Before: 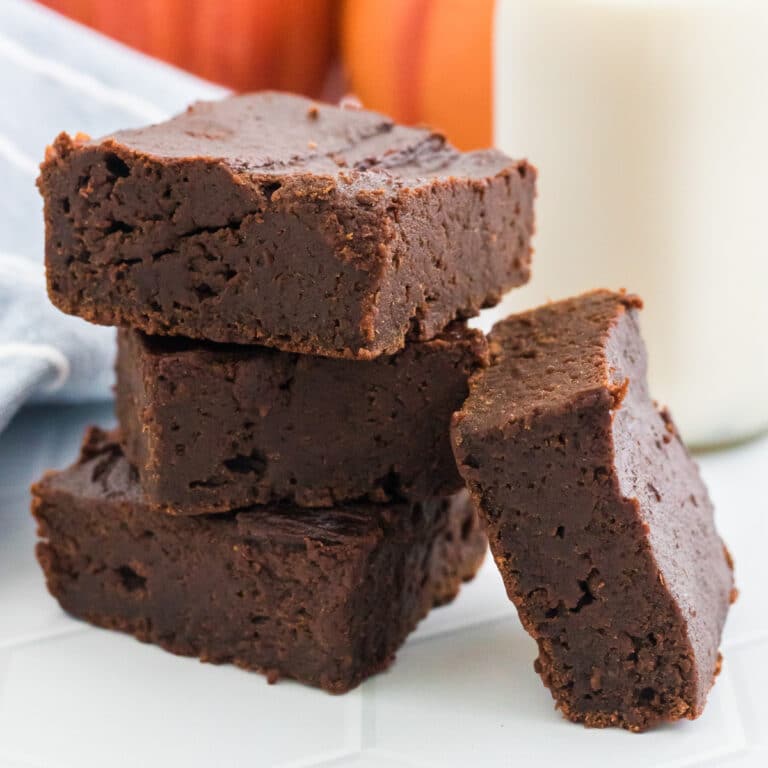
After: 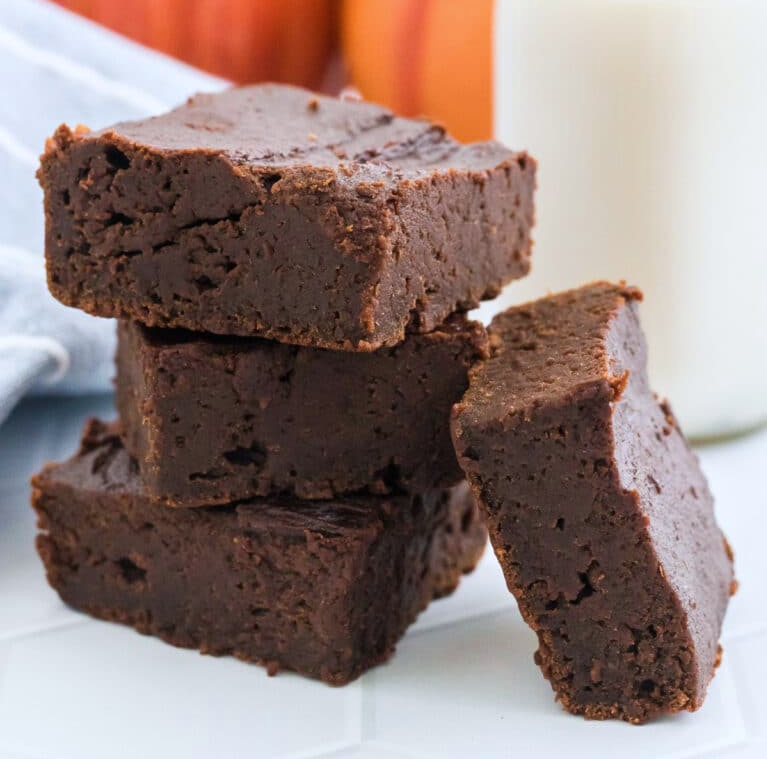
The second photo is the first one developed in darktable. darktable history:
crop: top 1.049%, right 0.001%
white balance: red 0.976, blue 1.04
exposure: compensate highlight preservation false
